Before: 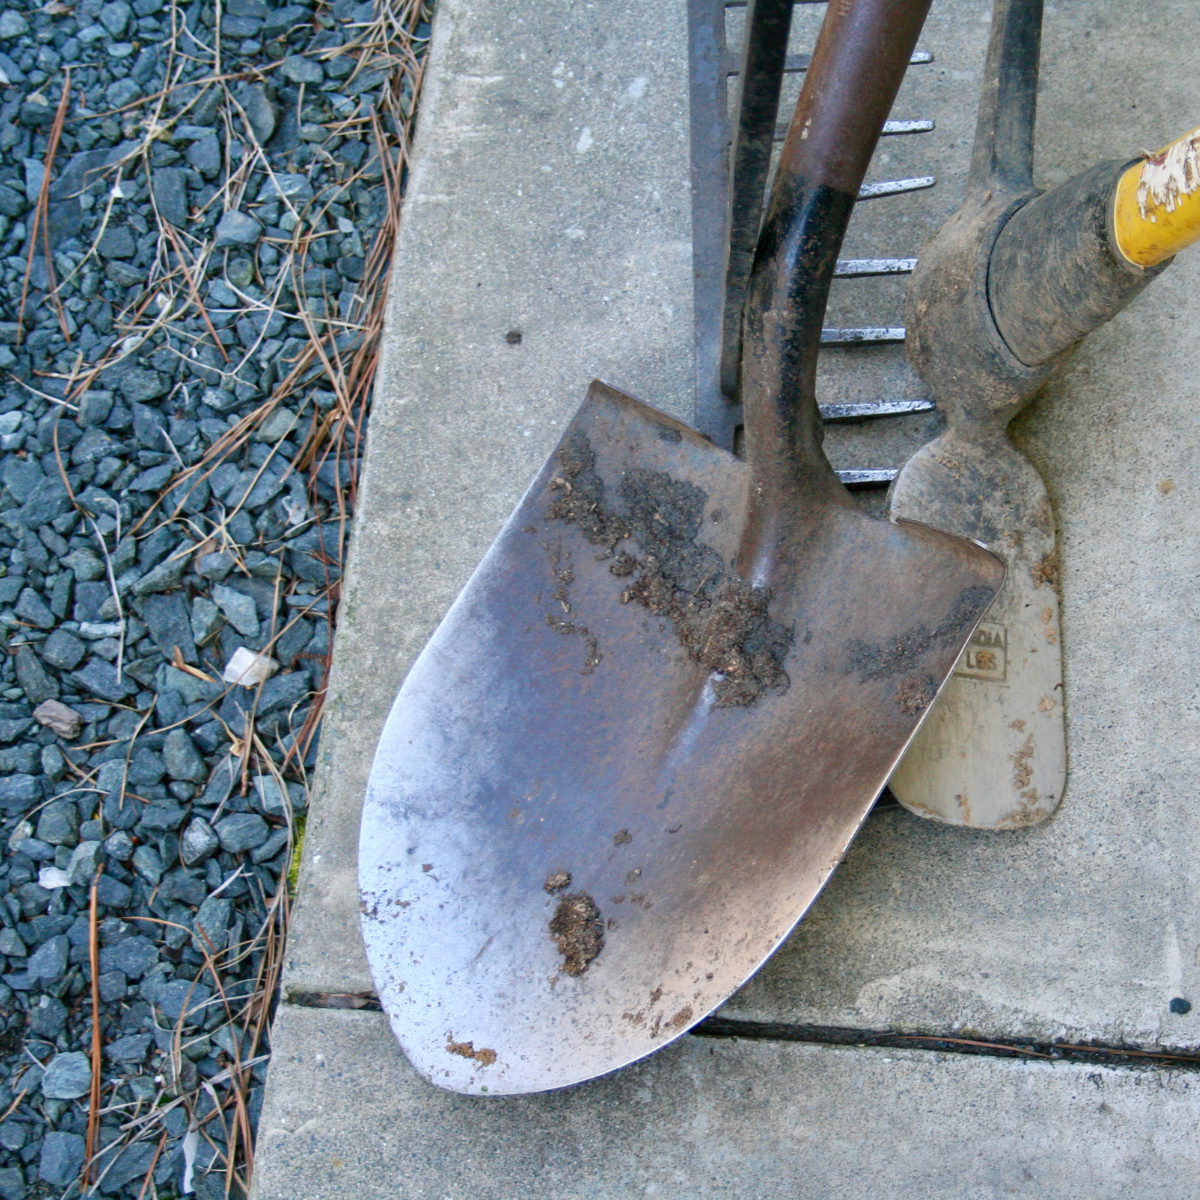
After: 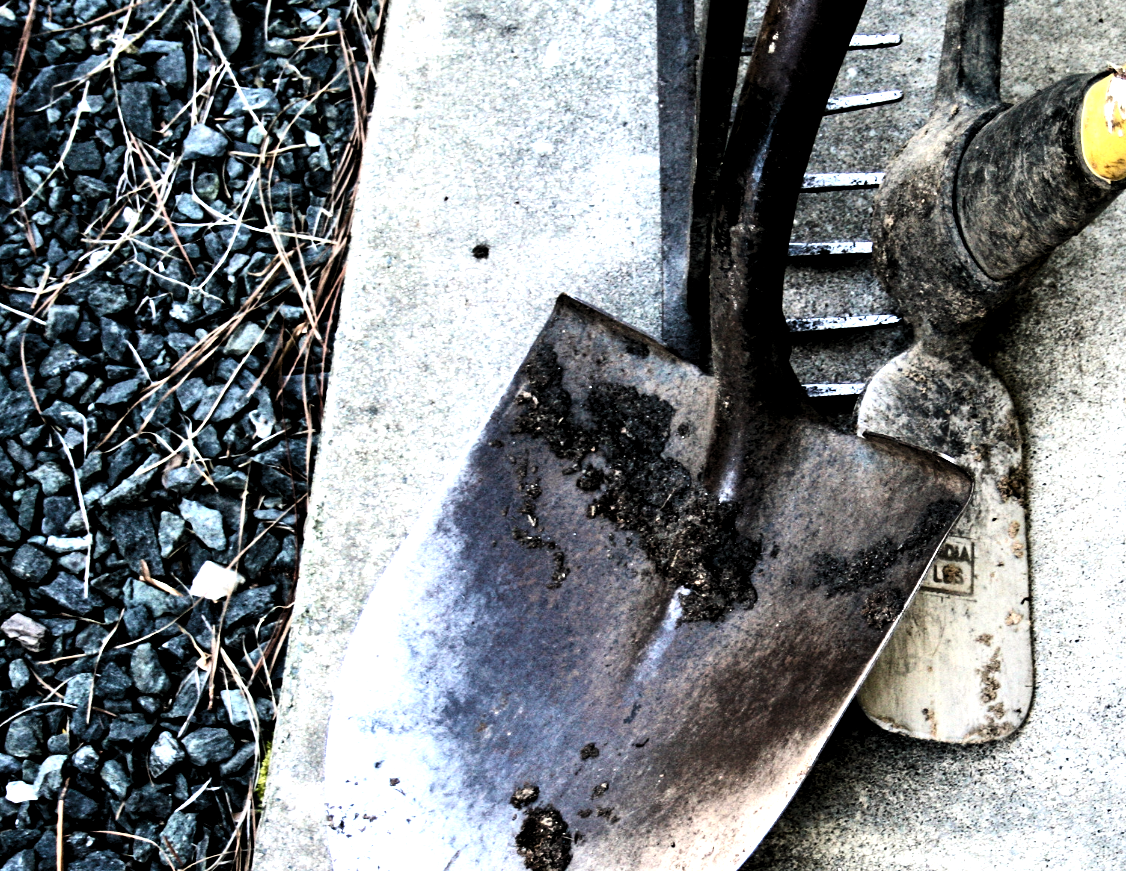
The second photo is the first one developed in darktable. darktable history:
crop: left 2.768%, top 7.181%, right 3.373%, bottom 20.2%
levels: levels [0.129, 0.519, 0.867]
contrast brightness saturation: contrast 0.496, saturation -0.096
haze removal: compatibility mode true, adaptive false
